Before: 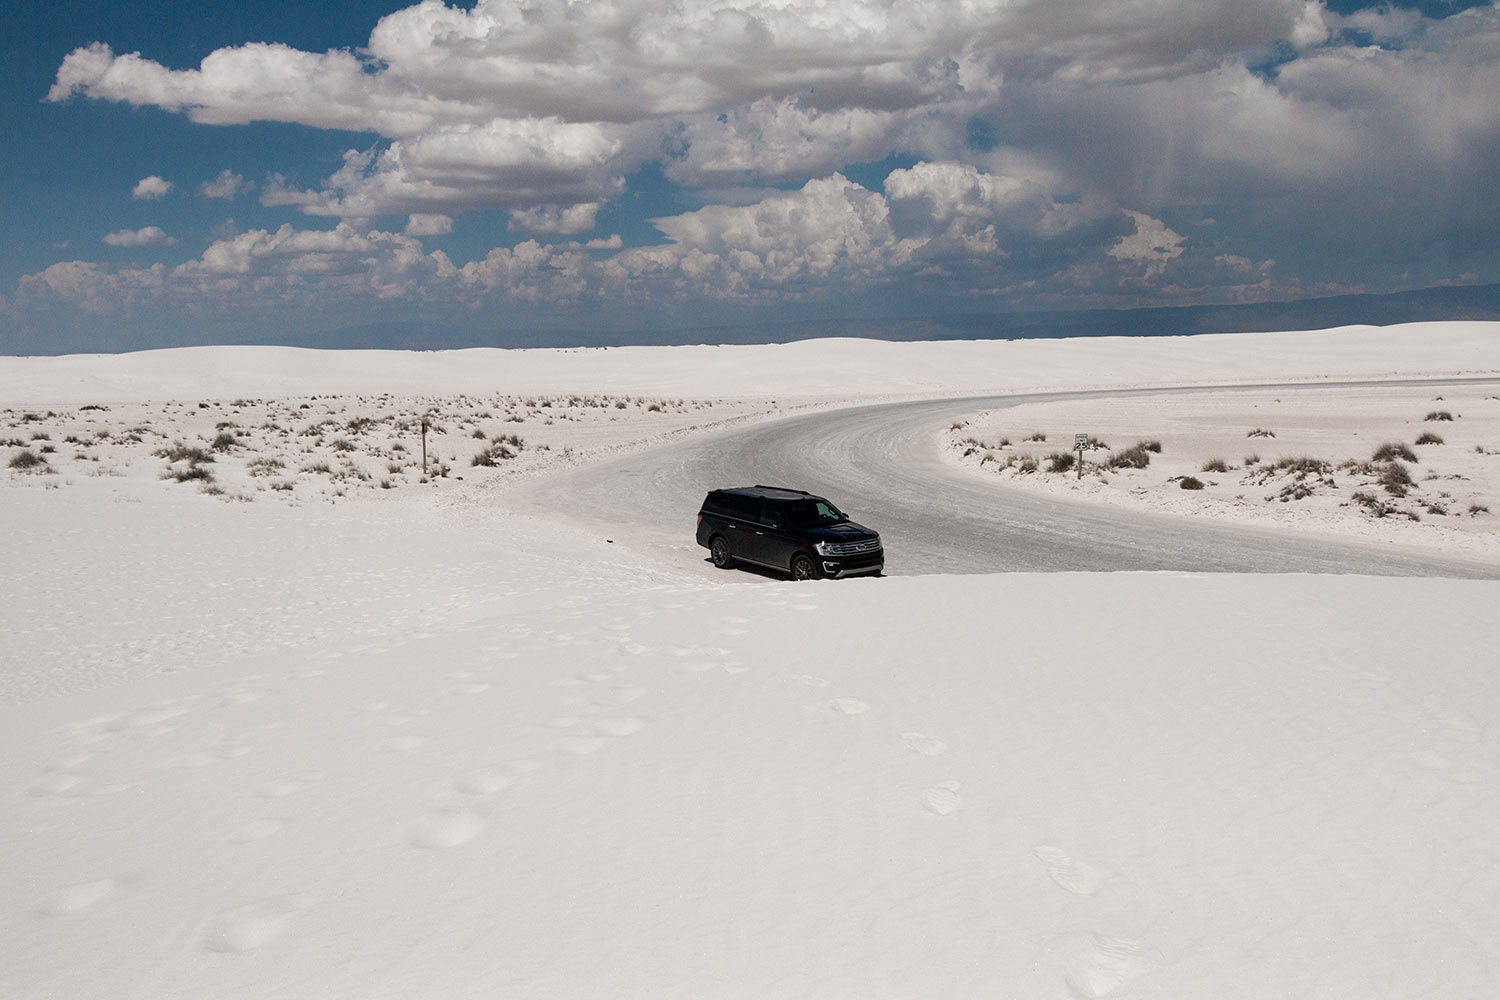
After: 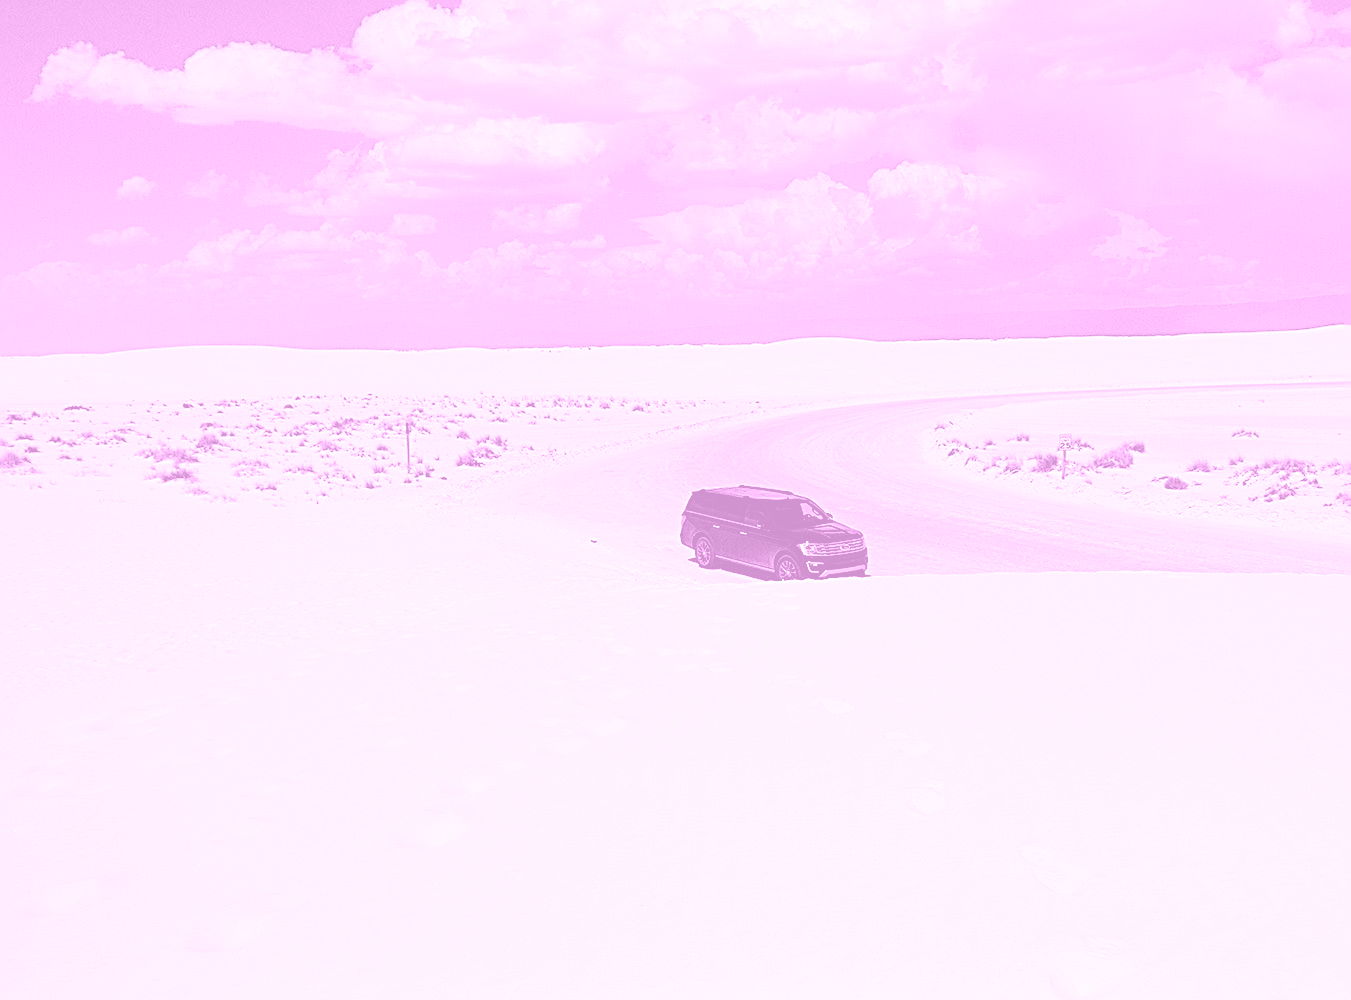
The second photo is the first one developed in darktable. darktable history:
sharpen: radius 2.584, amount 0.688
white balance: red 0.983, blue 1.036
colorize: hue 331.2°, saturation 75%, source mix 30.28%, lightness 70.52%, version 1
color balance rgb: linear chroma grading › global chroma 18.9%, perceptual saturation grading › global saturation 20%, perceptual saturation grading › highlights -25%, perceptual saturation grading › shadows 50%, global vibrance 18.93%
exposure: black level correction 0, exposure 1.2 EV, compensate exposure bias true, compensate highlight preservation false
crop and rotate: left 1.088%, right 8.807%
tone curve: curves: ch0 [(0.003, 0) (0.066, 0.031) (0.163, 0.112) (0.264, 0.238) (0.395, 0.421) (0.517, 0.56) (0.684, 0.734) (0.791, 0.814) (1, 1)]; ch1 [(0, 0) (0.164, 0.115) (0.337, 0.332) (0.39, 0.398) (0.464, 0.461) (0.501, 0.5) (0.507, 0.5) (0.534, 0.532) (0.577, 0.59) (0.652, 0.681) (0.733, 0.749) (0.811, 0.796) (1, 1)]; ch2 [(0, 0) (0.337, 0.382) (0.464, 0.476) (0.501, 0.502) (0.527, 0.54) (0.551, 0.565) (0.6, 0.59) (0.687, 0.675) (1, 1)], color space Lab, independent channels, preserve colors none
